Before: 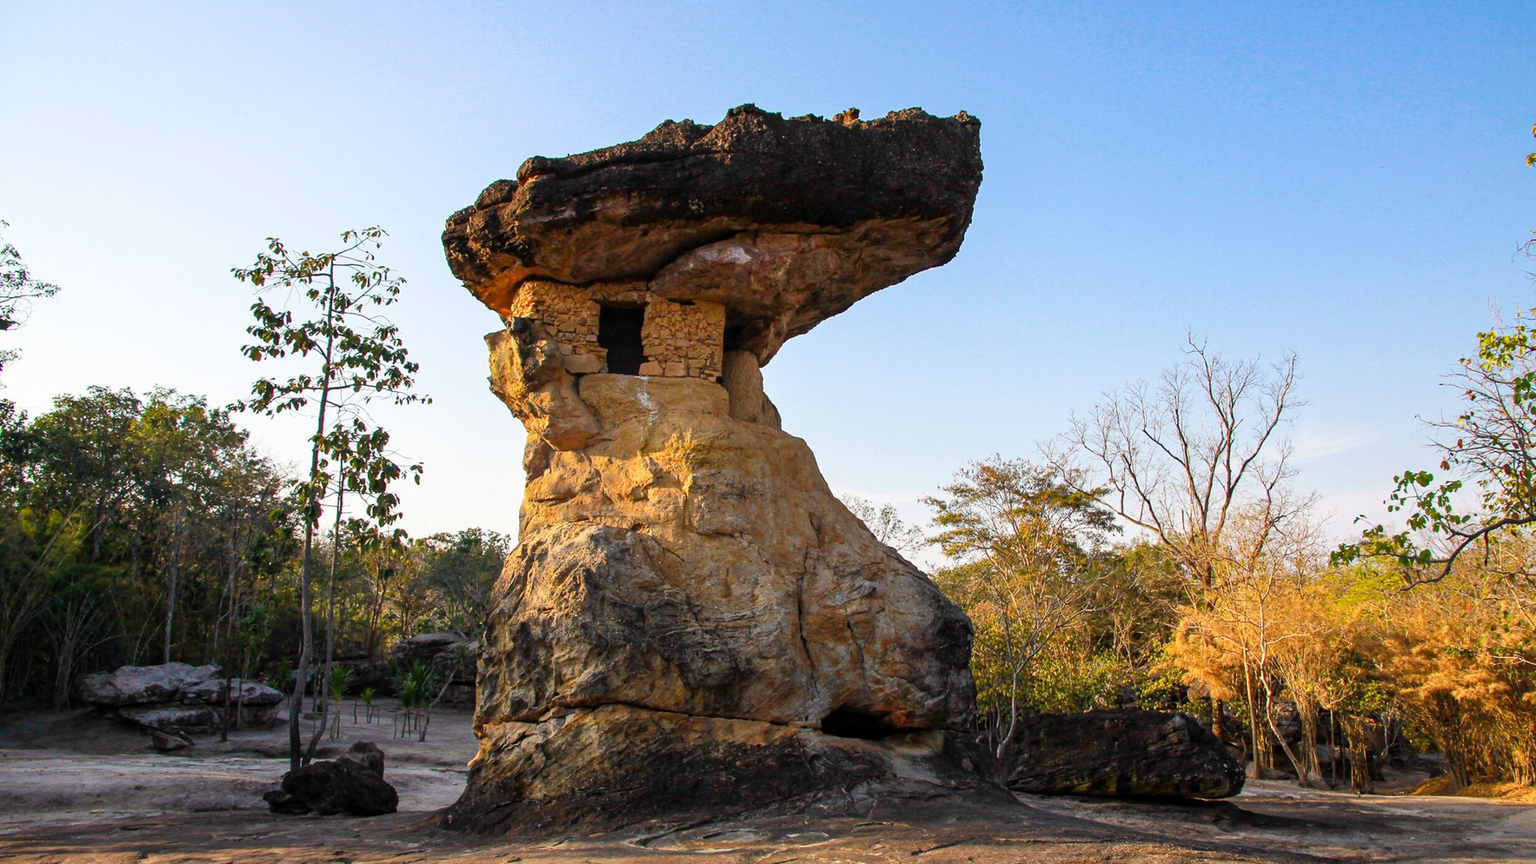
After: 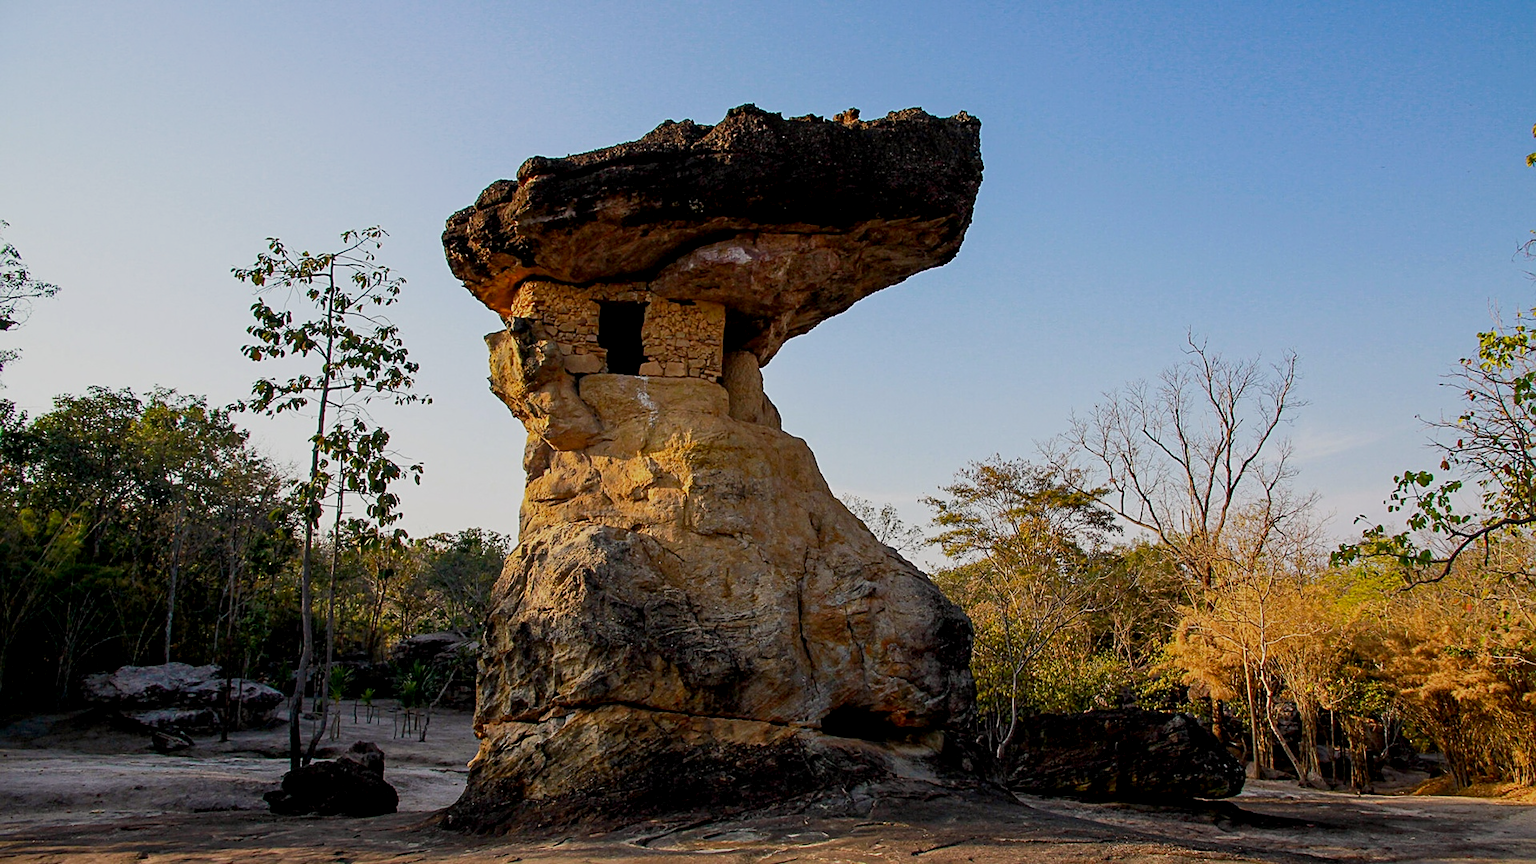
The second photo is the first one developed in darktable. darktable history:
sharpen: on, module defaults
exposure: black level correction 0.009, exposure -0.639 EV, compensate exposure bias true, compensate highlight preservation false
